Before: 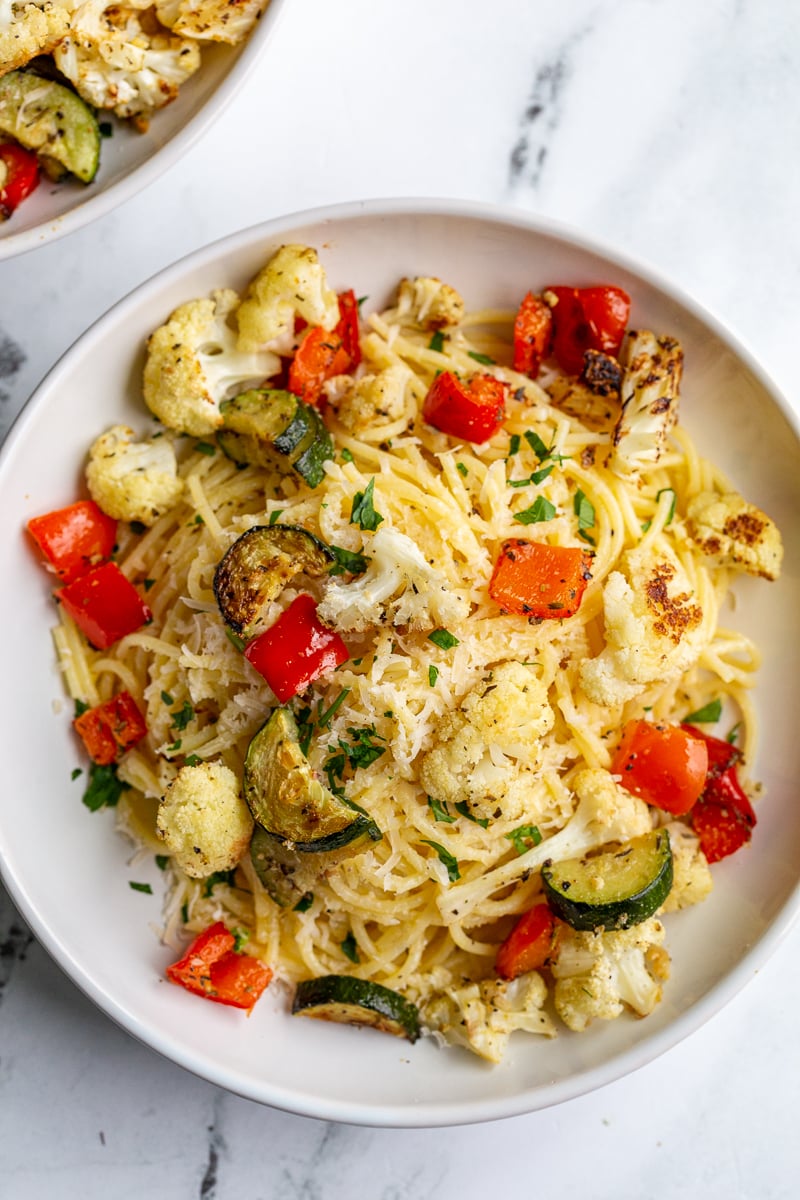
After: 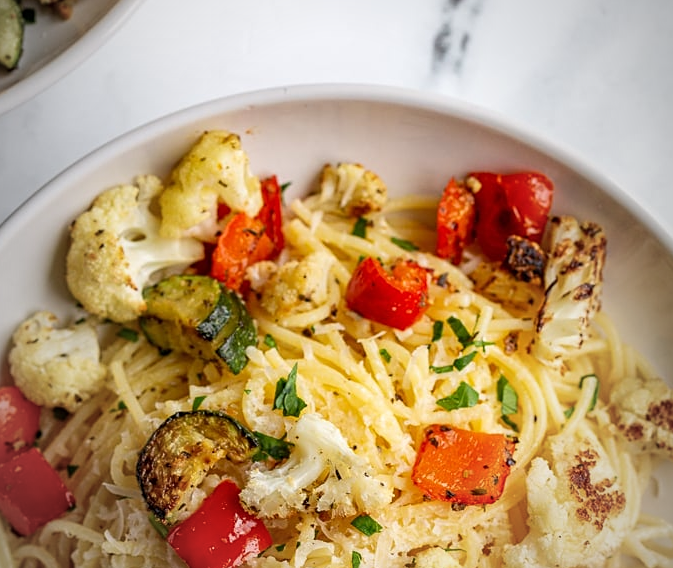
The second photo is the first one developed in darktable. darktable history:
sharpen: amount 0.203
crop and rotate: left 9.674%, top 9.547%, right 6.19%, bottom 43.039%
vignetting: fall-off start 72.78%, fall-off radius 107.34%, brightness -0.575, width/height ratio 0.735
